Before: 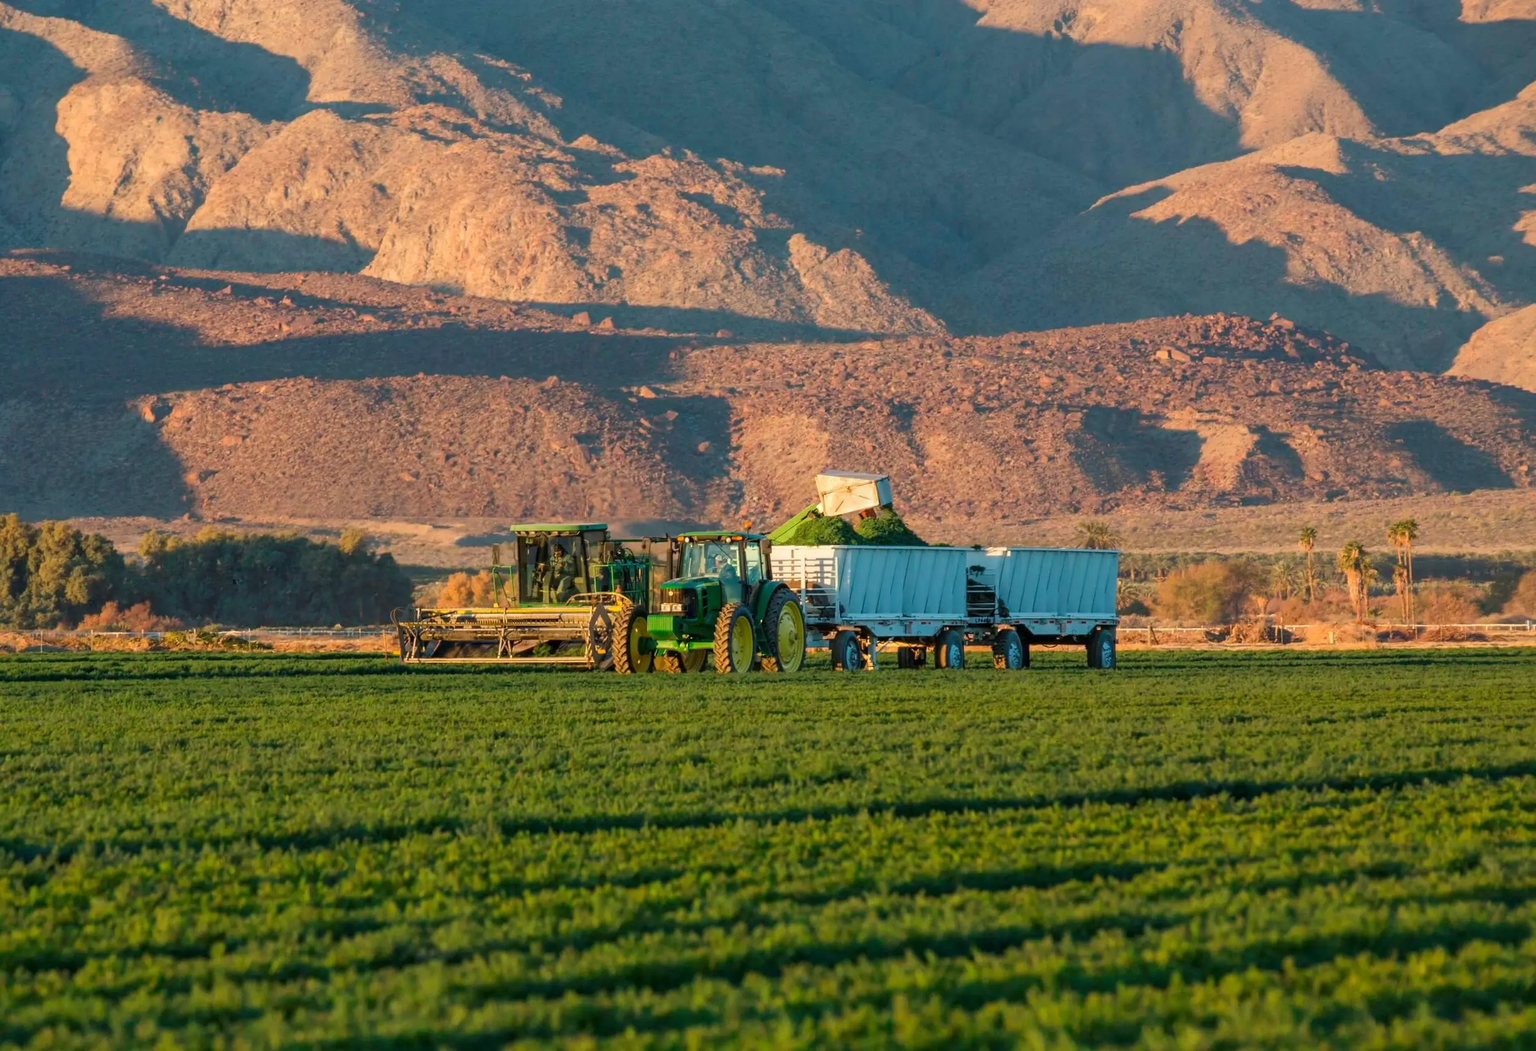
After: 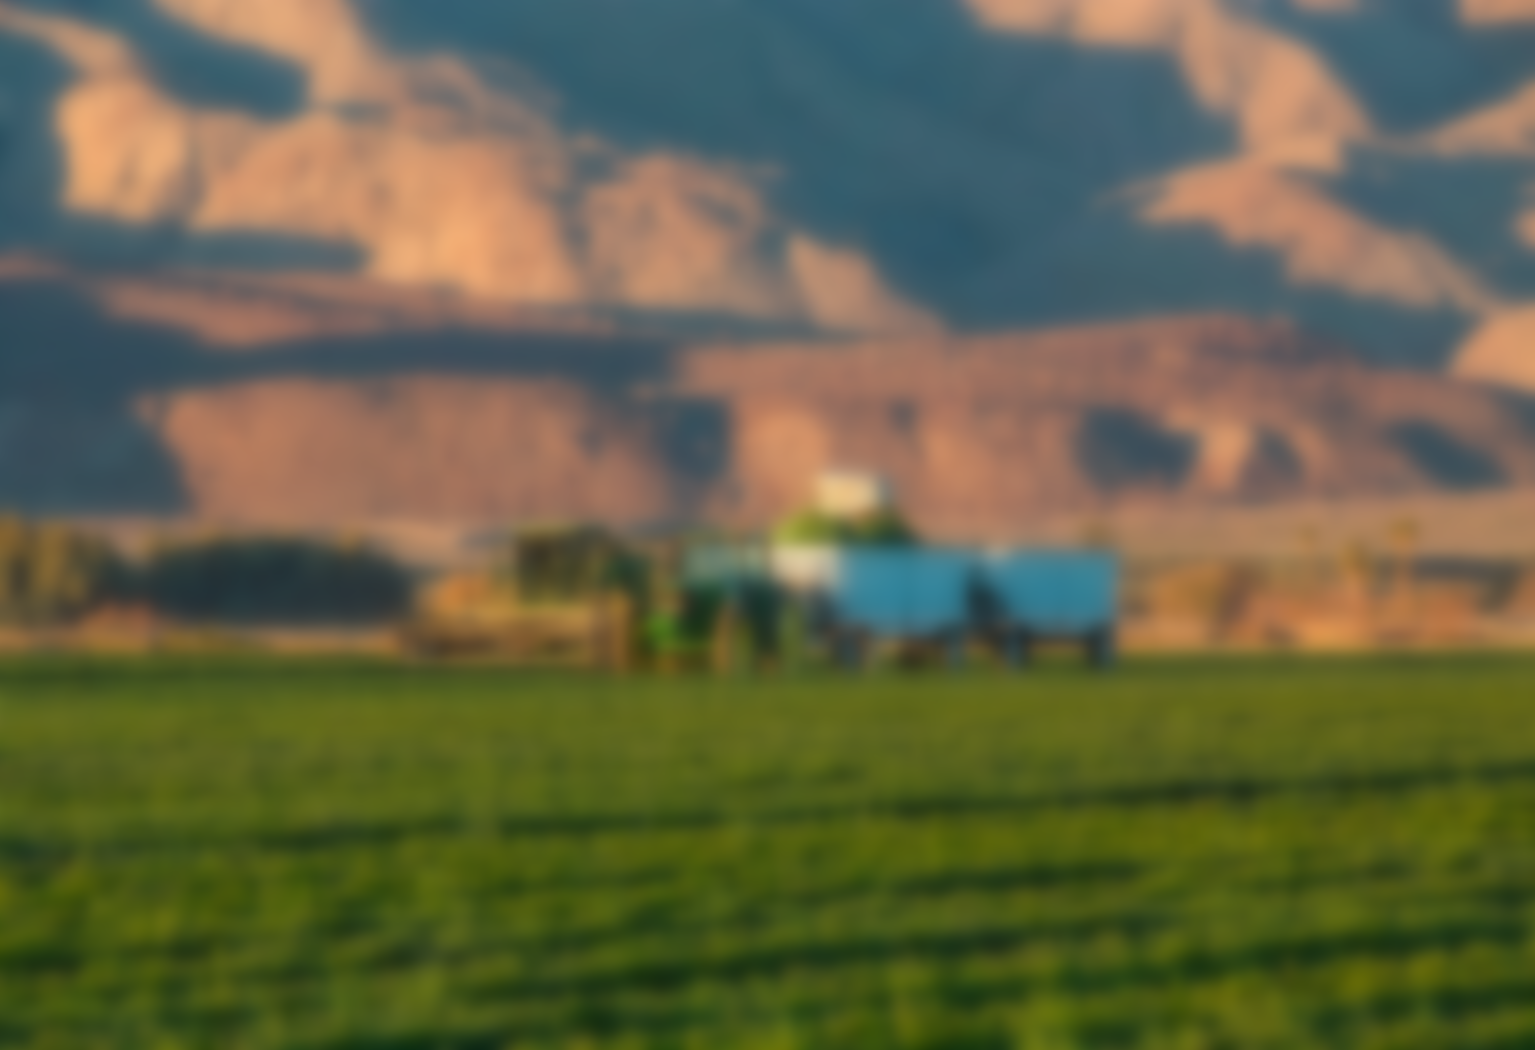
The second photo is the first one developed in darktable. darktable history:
lowpass: radius 16, unbound 0
sharpen: amount 0.2
